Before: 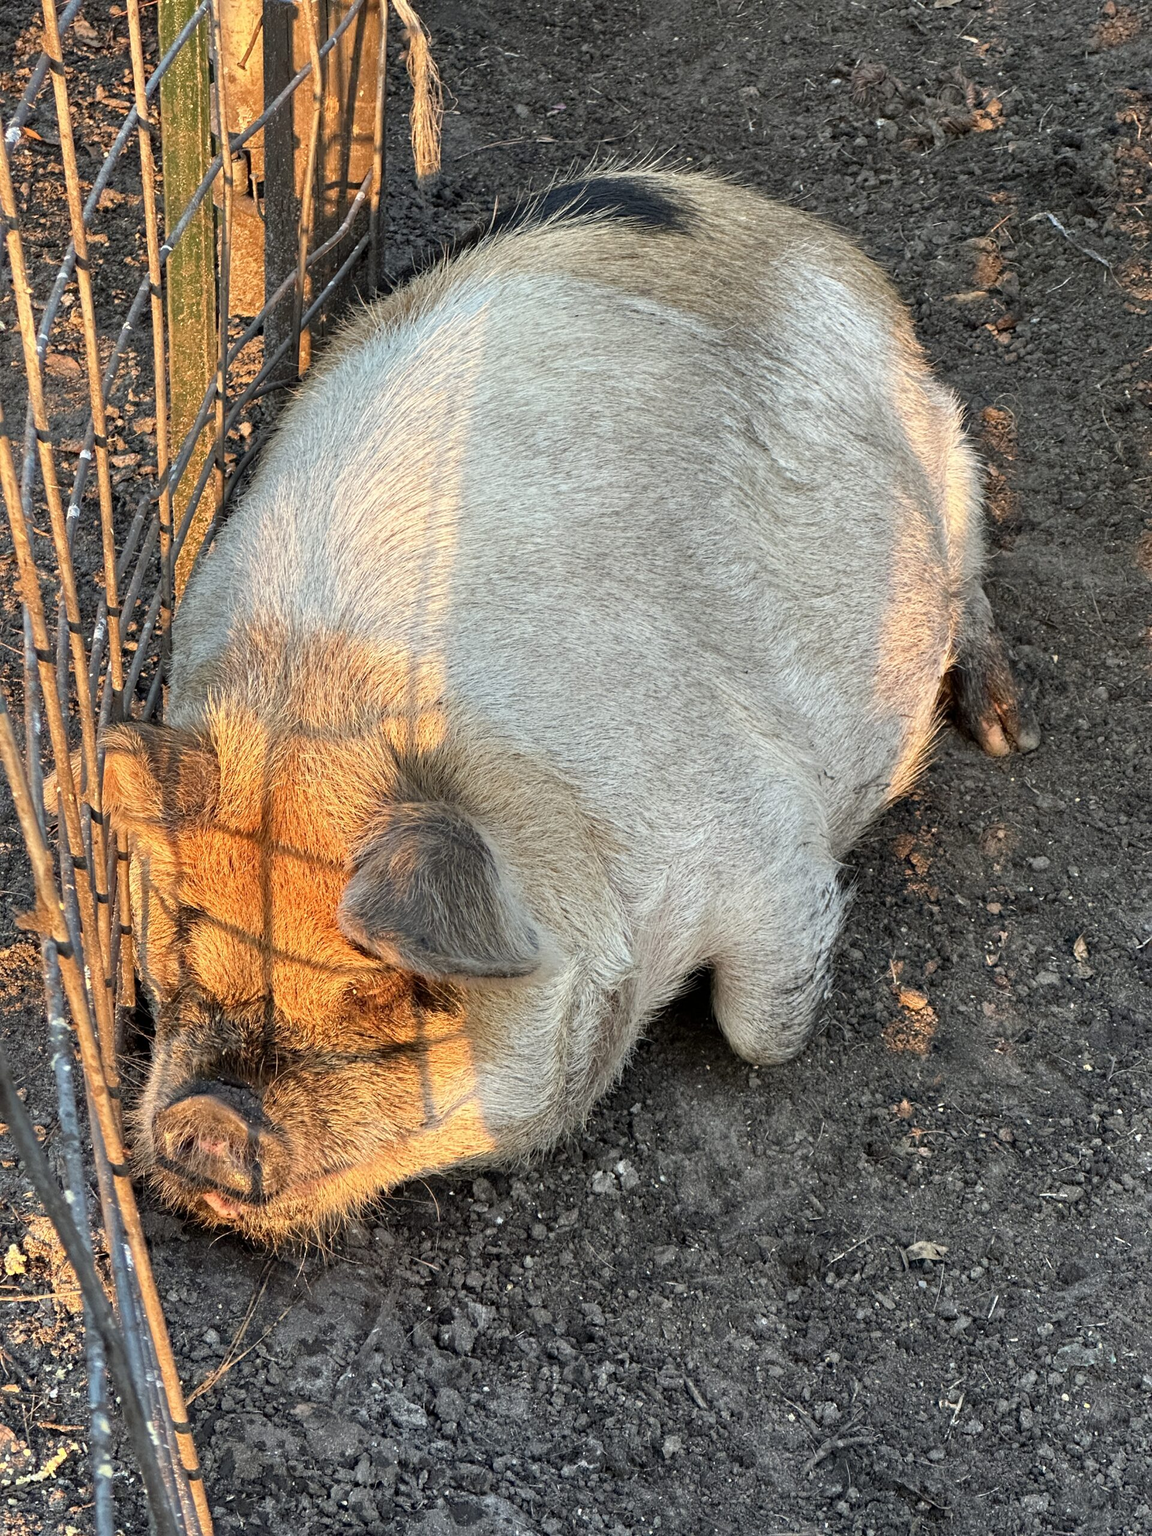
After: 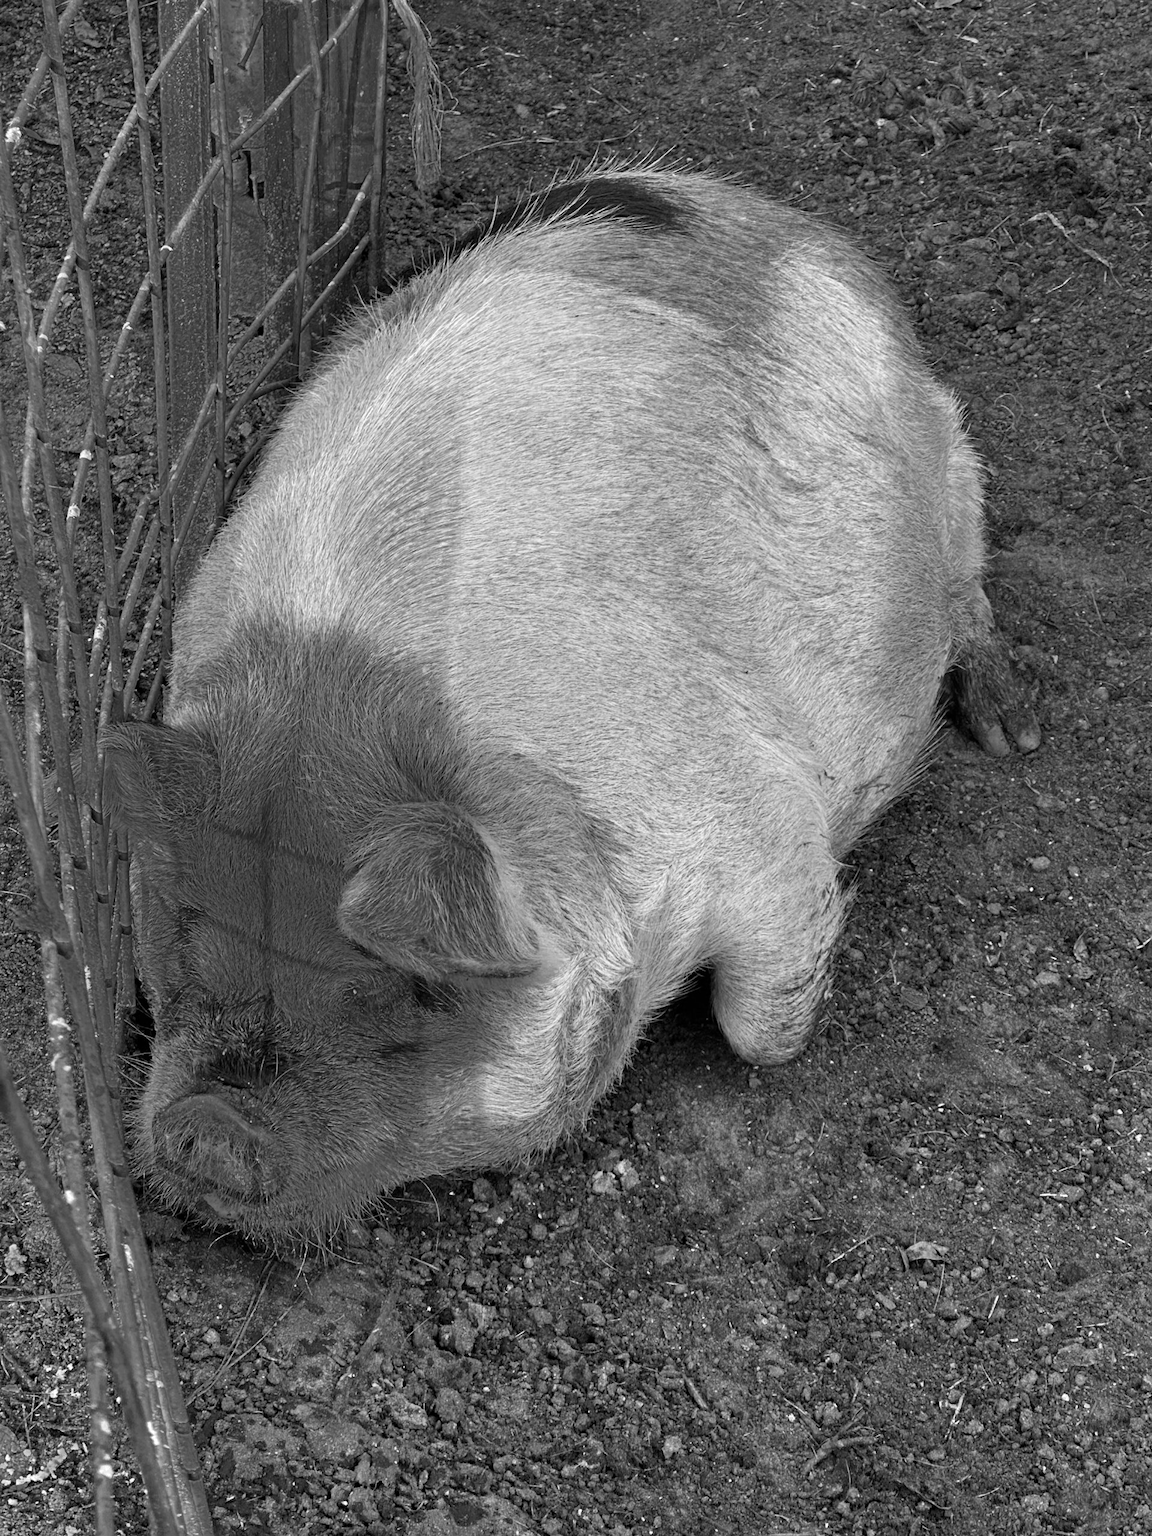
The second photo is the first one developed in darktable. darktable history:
color zones: curves: ch0 [(0.002, 0.429) (0.121, 0.212) (0.198, 0.113) (0.276, 0.344) (0.331, 0.541) (0.41, 0.56) (0.482, 0.289) (0.619, 0.227) (0.721, 0.18) (0.821, 0.435) (0.928, 0.555) (1, 0.587)]; ch1 [(0, 0) (0.143, 0) (0.286, 0) (0.429, 0) (0.571, 0) (0.714, 0) (0.857, 0)]
monochrome: on, module defaults
